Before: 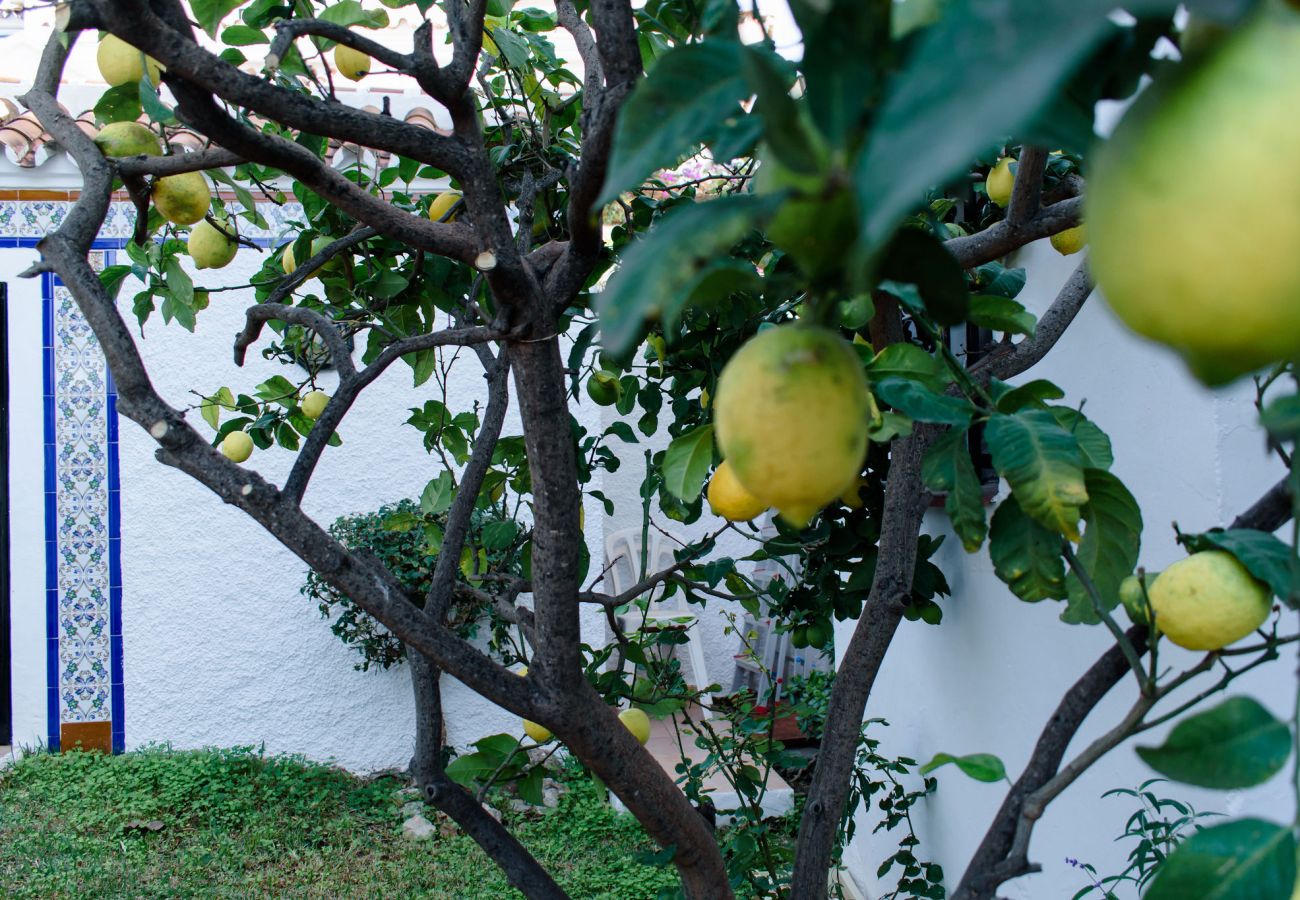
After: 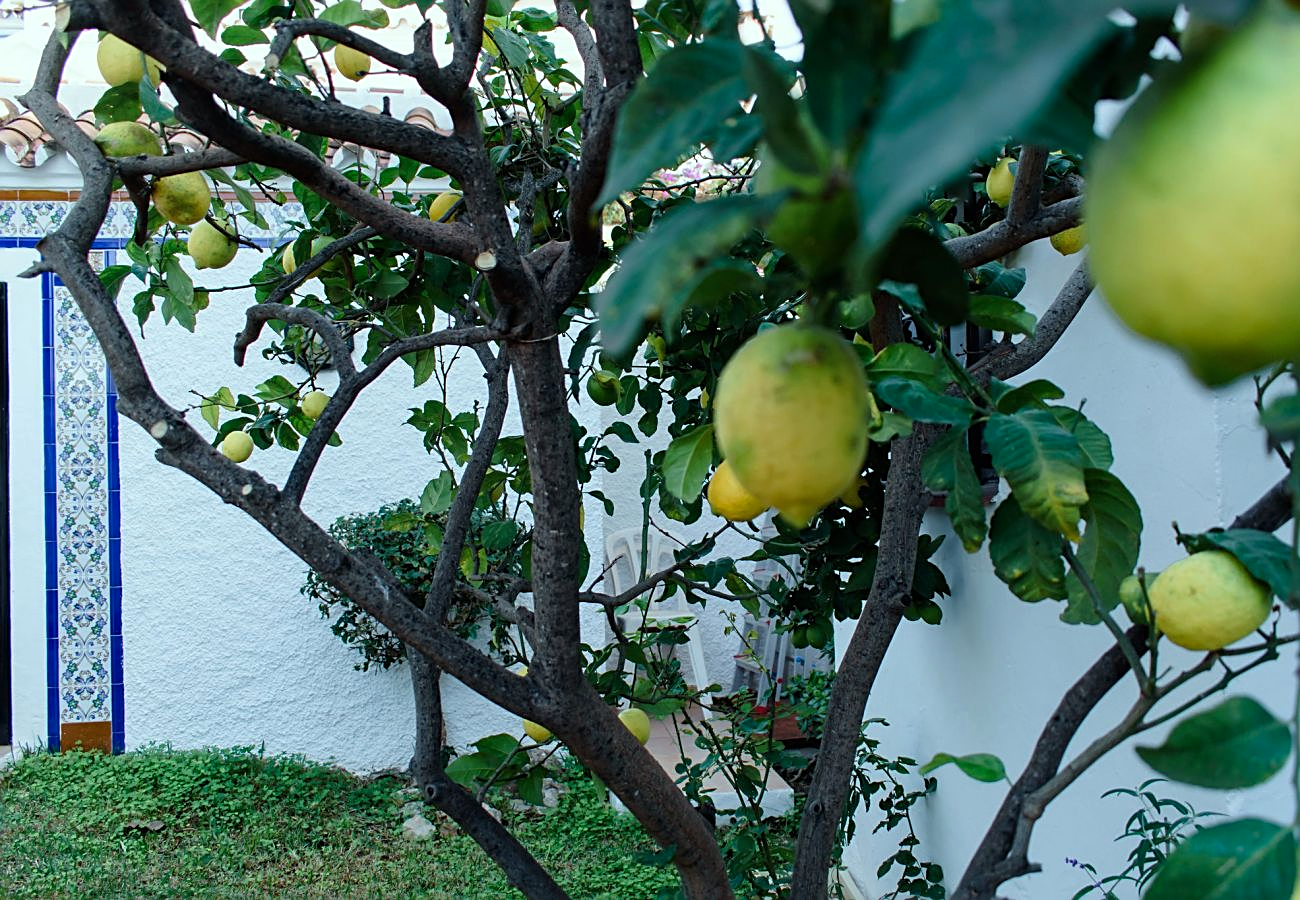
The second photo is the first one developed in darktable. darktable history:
sharpen: on, module defaults
exposure: compensate highlight preservation false
color correction: highlights a* -6.57, highlights b* 0.701
base curve: preserve colors none
